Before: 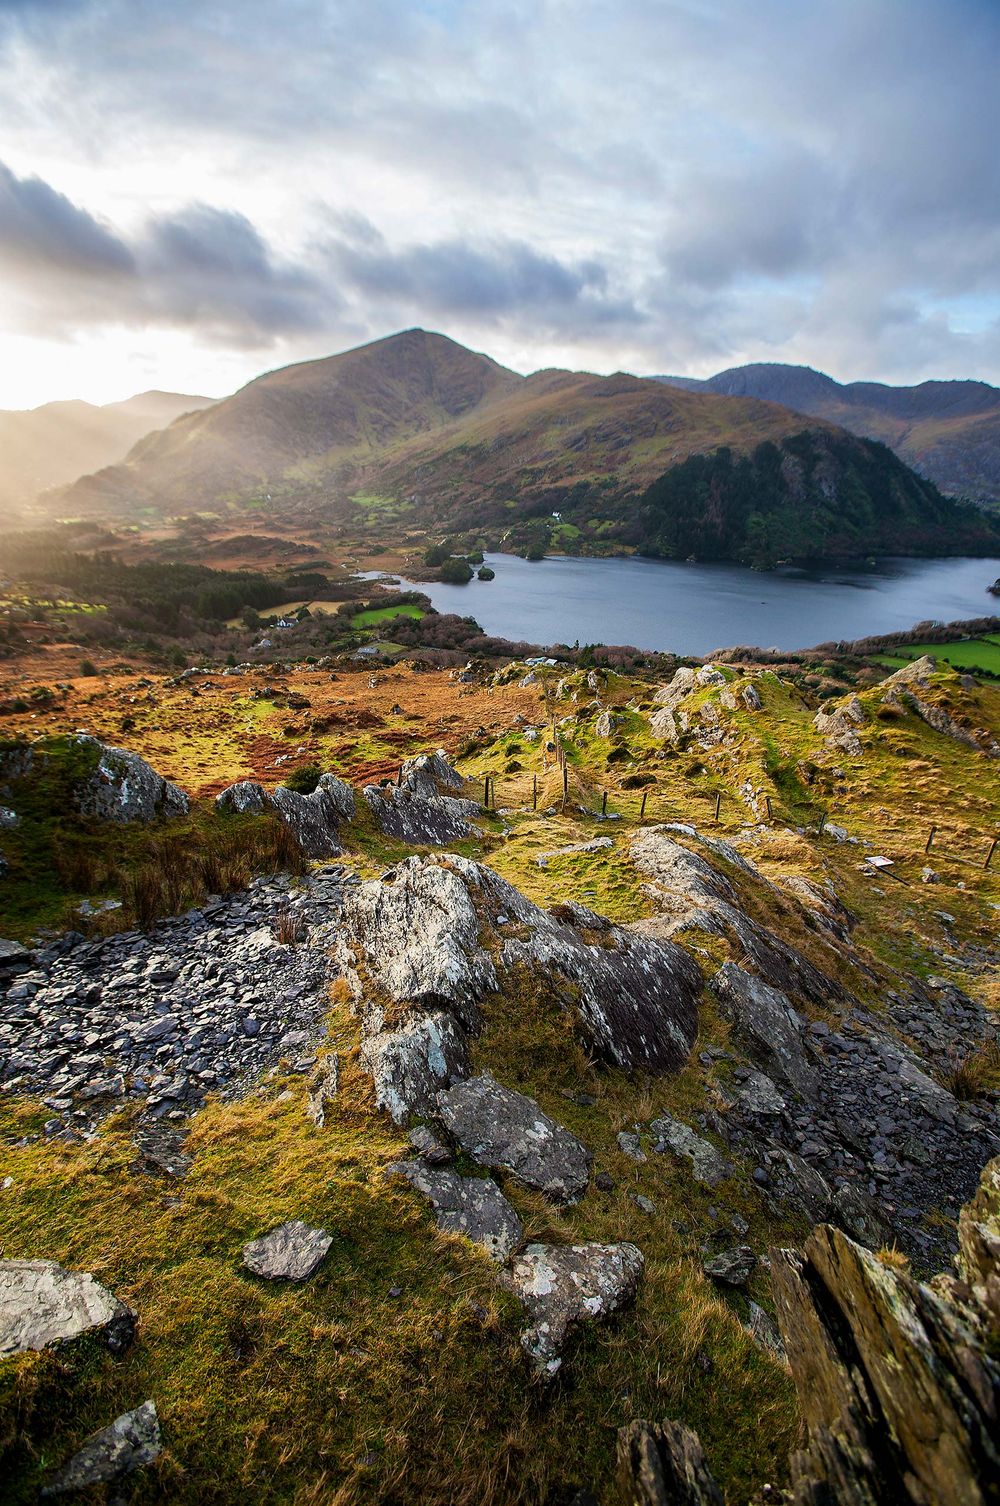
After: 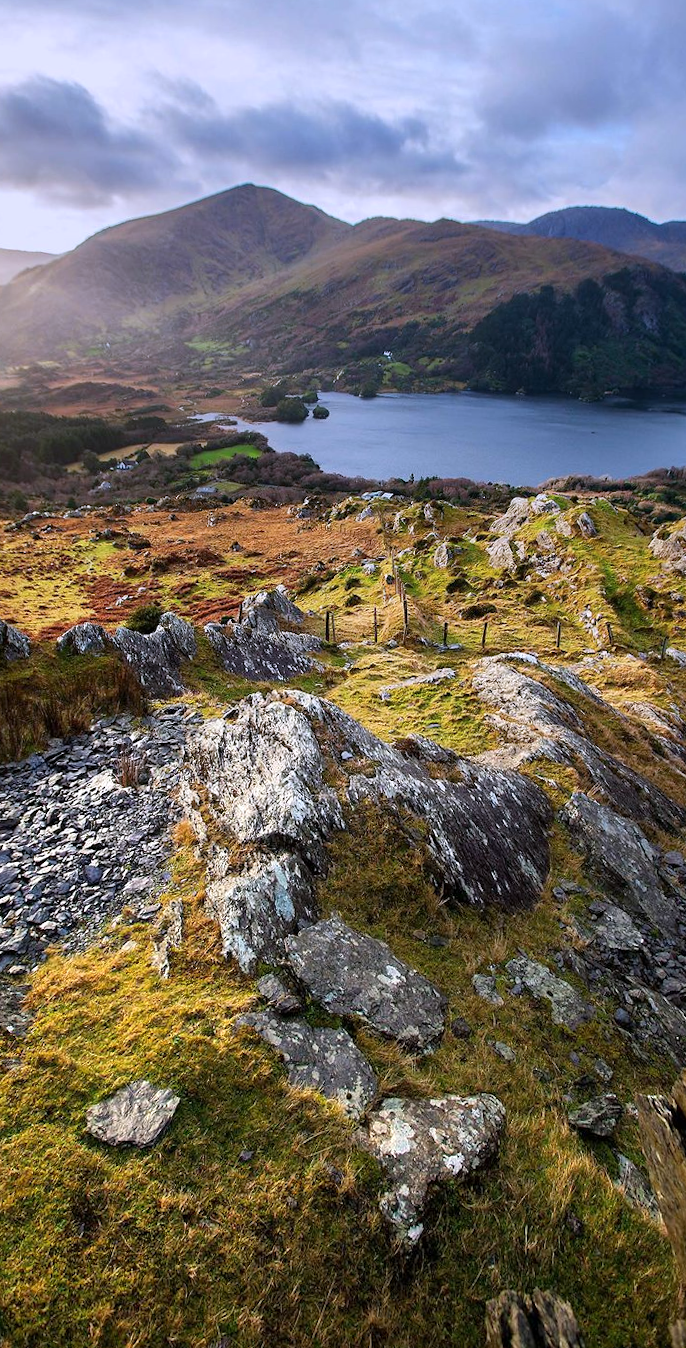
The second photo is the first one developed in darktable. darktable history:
rotate and perspective: rotation -1.68°, lens shift (vertical) -0.146, crop left 0.049, crop right 0.912, crop top 0.032, crop bottom 0.96
crop and rotate: left 13.15%, top 5.251%, right 12.609%
exposure: exposure 0.496 EV, compensate highlight preservation false
graduated density: hue 238.83°, saturation 50%
